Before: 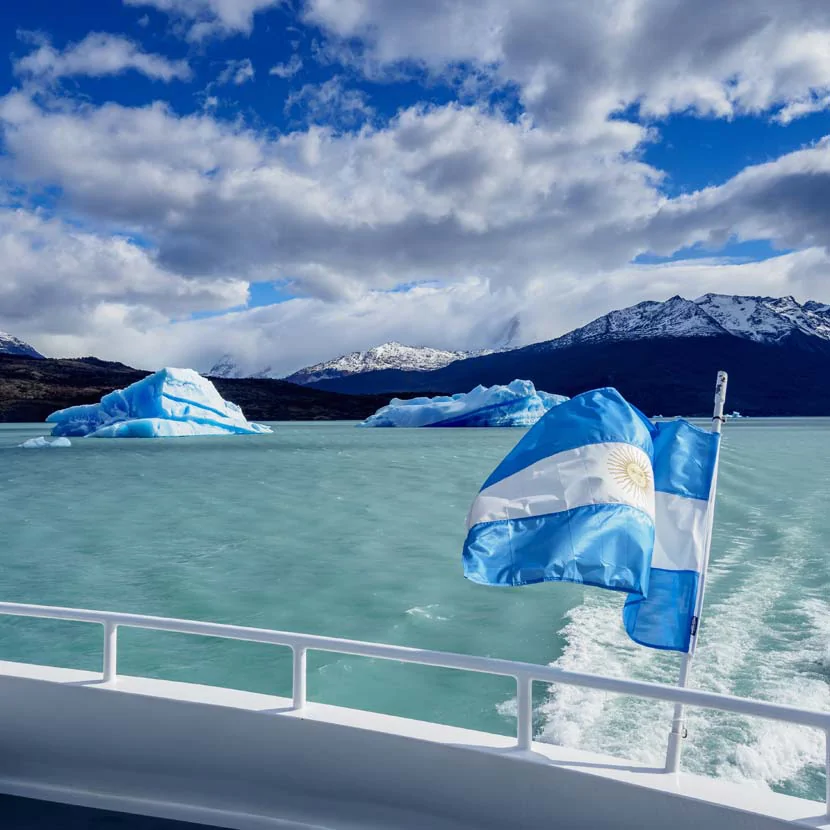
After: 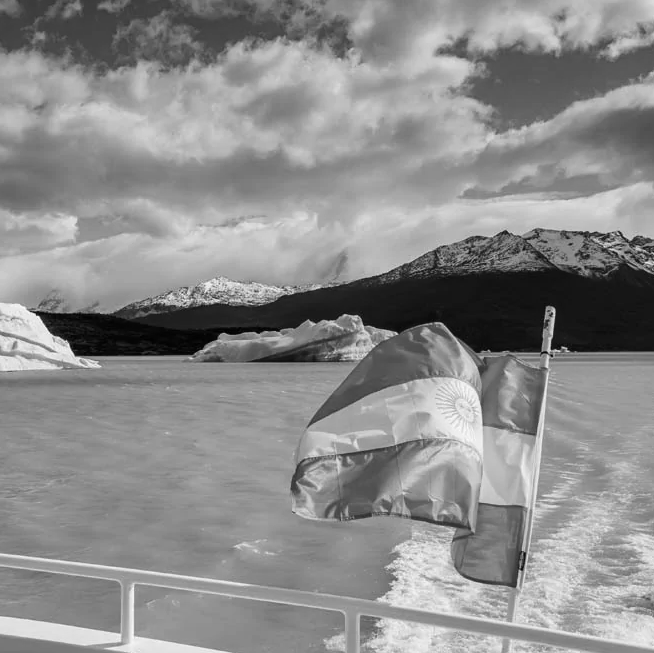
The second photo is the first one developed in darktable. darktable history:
monochrome: a -4.13, b 5.16, size 1
crop and rotate: left 20.74%, top 7.912%, right 0.375%, bottom 13.378%
rgb curve: curves: ch2 [(0, 0) (0.567, 0.512) (1, 1)], mode RGB, independent channels
